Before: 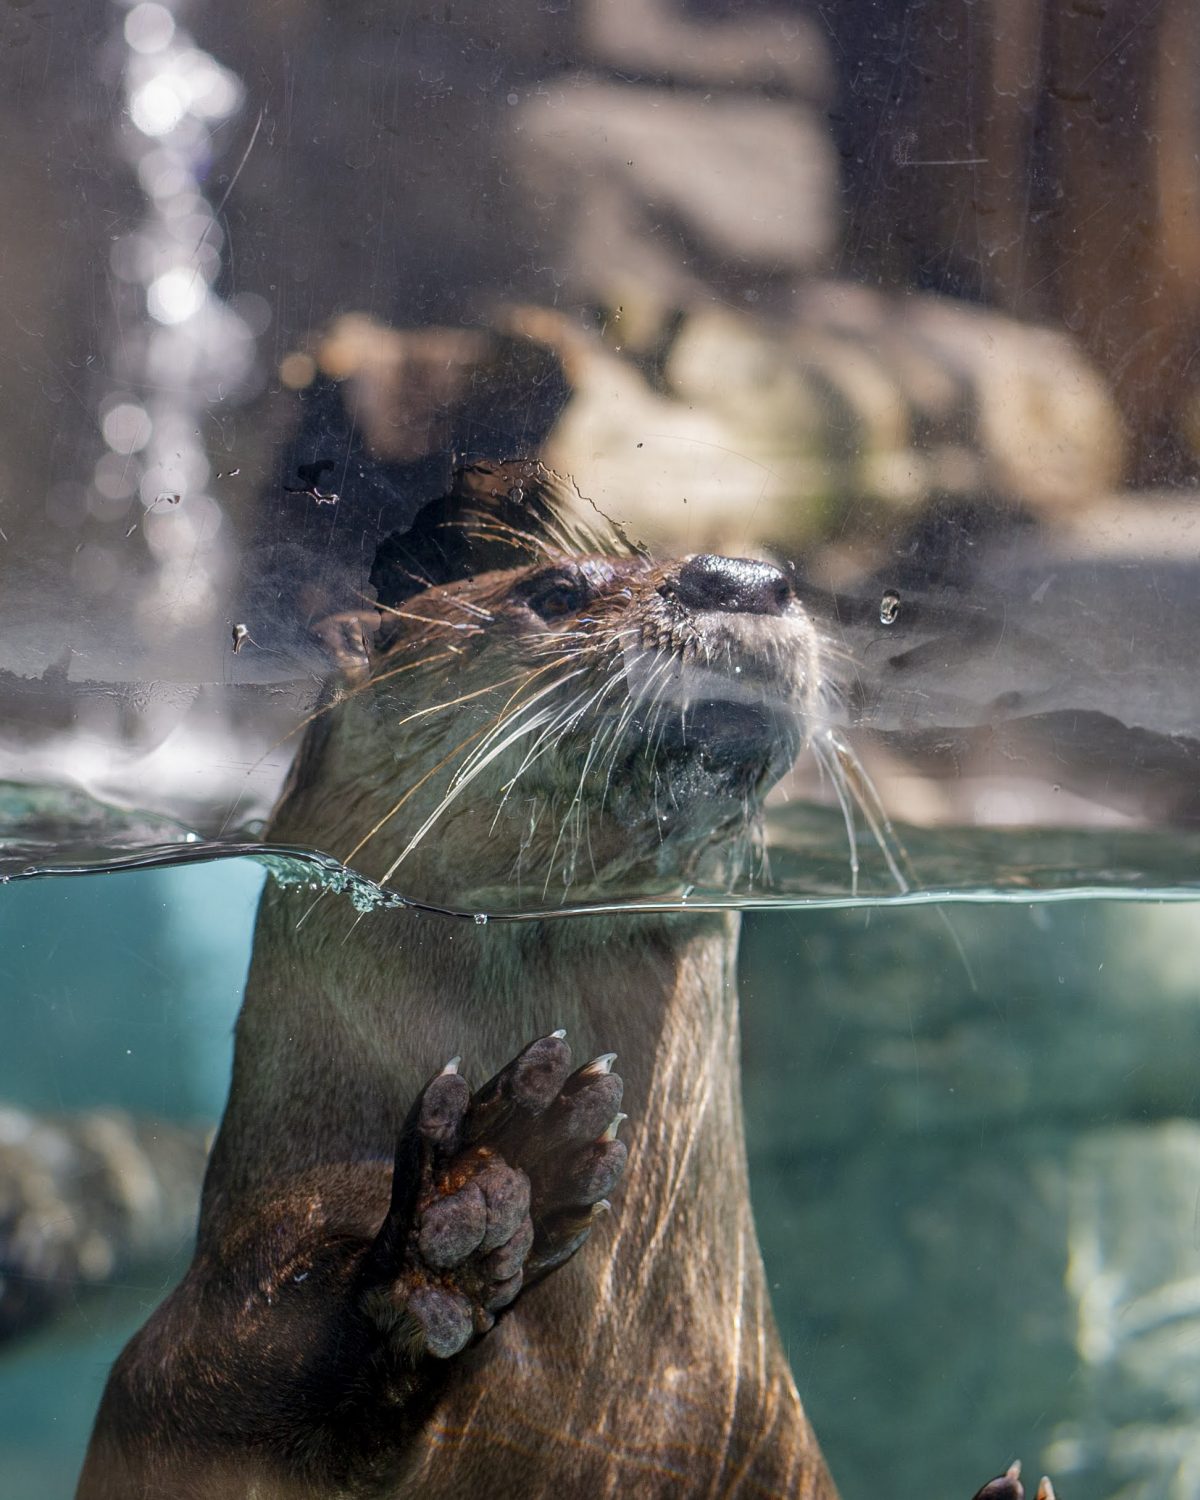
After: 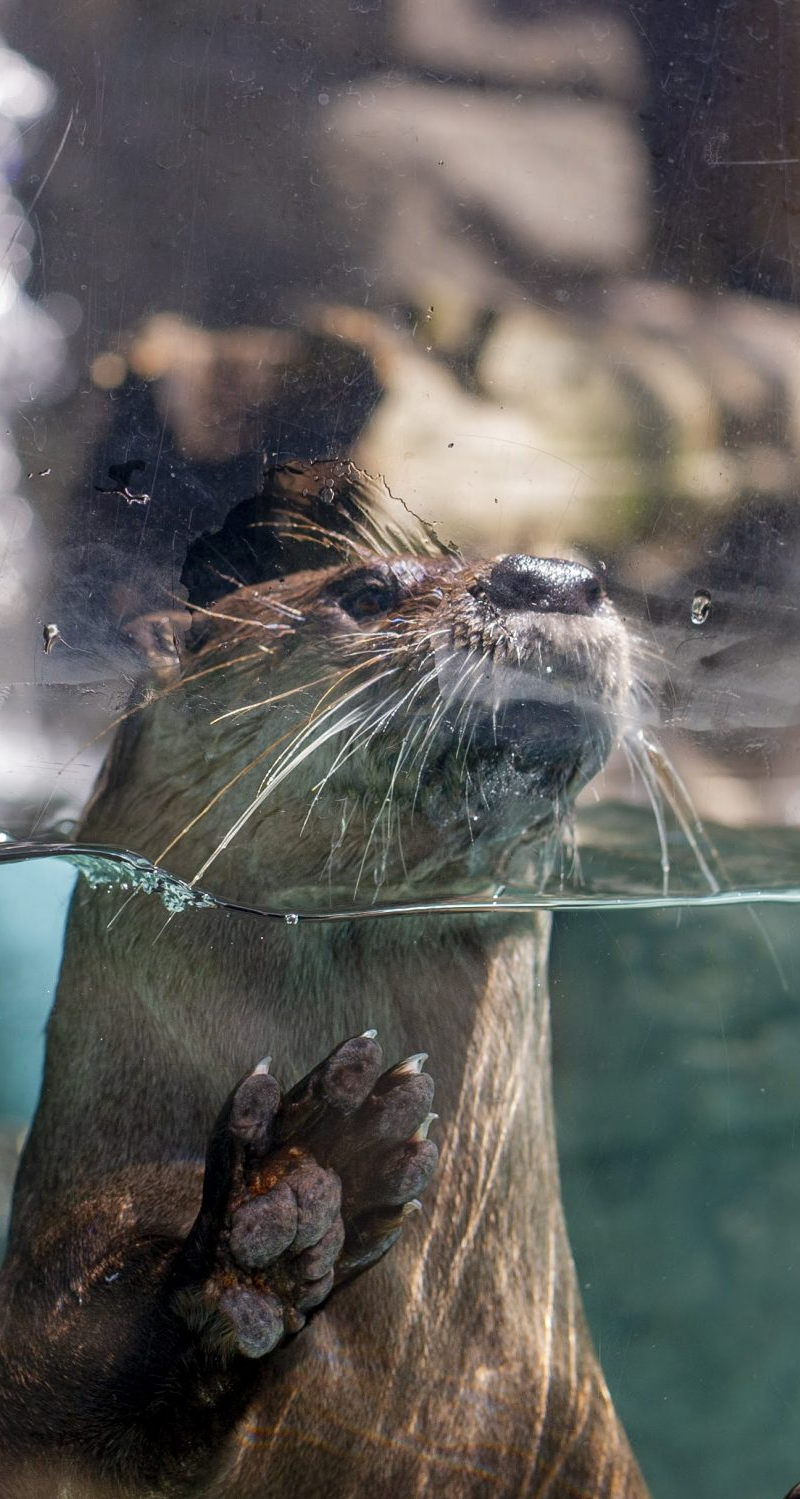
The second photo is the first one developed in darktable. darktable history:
crop and rotate: left 15.754%, right 17.579%
color correction: saturation 0.99
